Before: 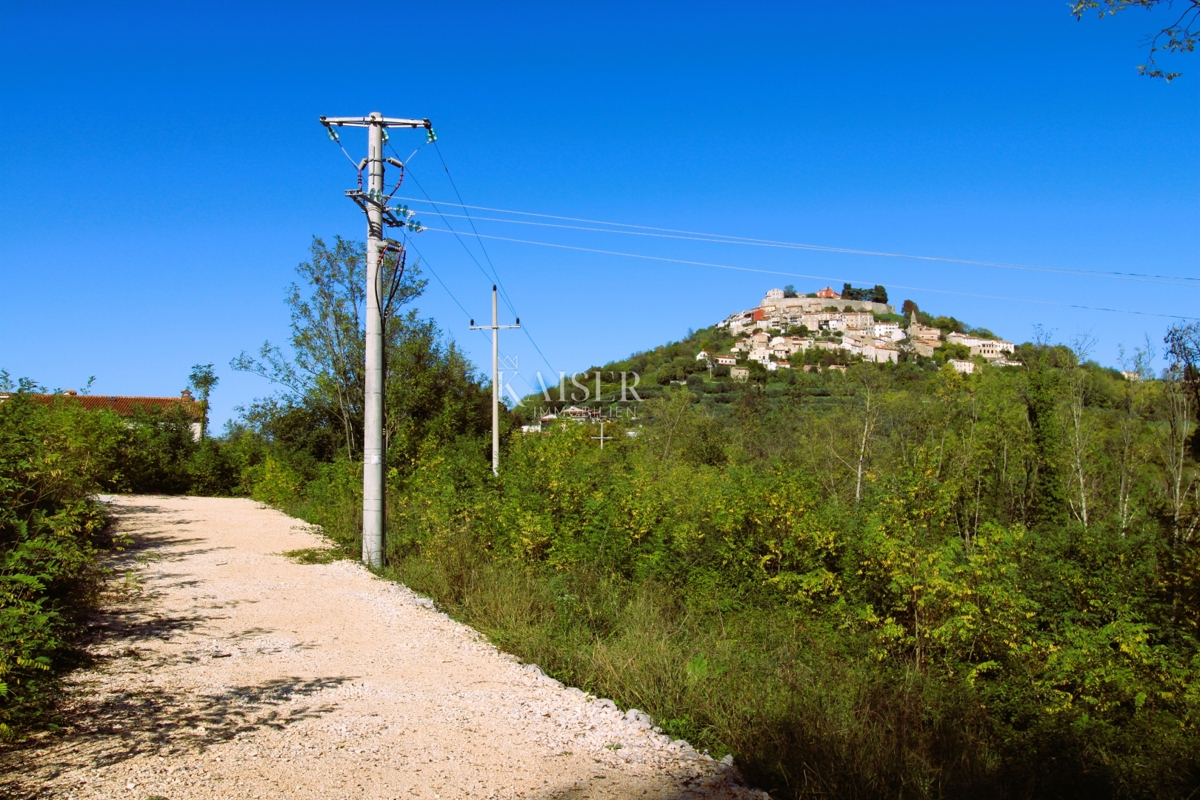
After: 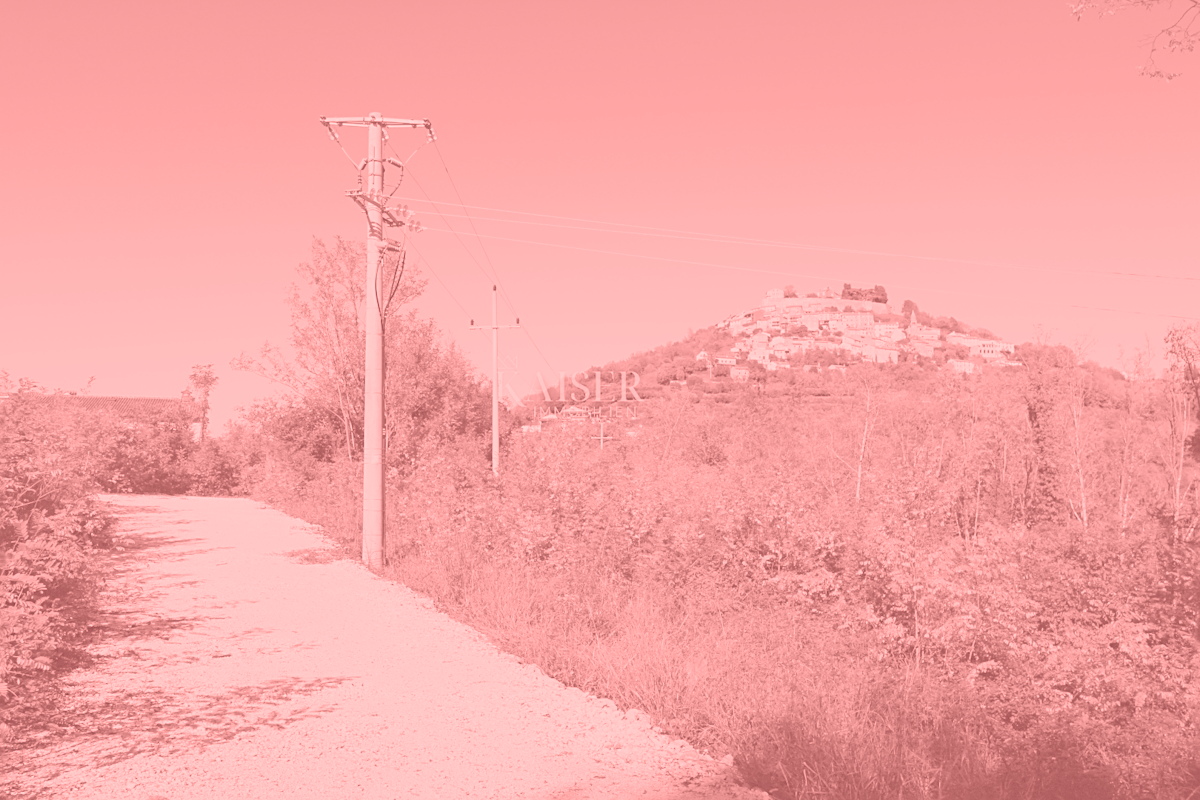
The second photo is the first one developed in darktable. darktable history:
sharpen: on, module defaults
colorize: saturation 51%, source mix 50.67%, lightness 50.67%
